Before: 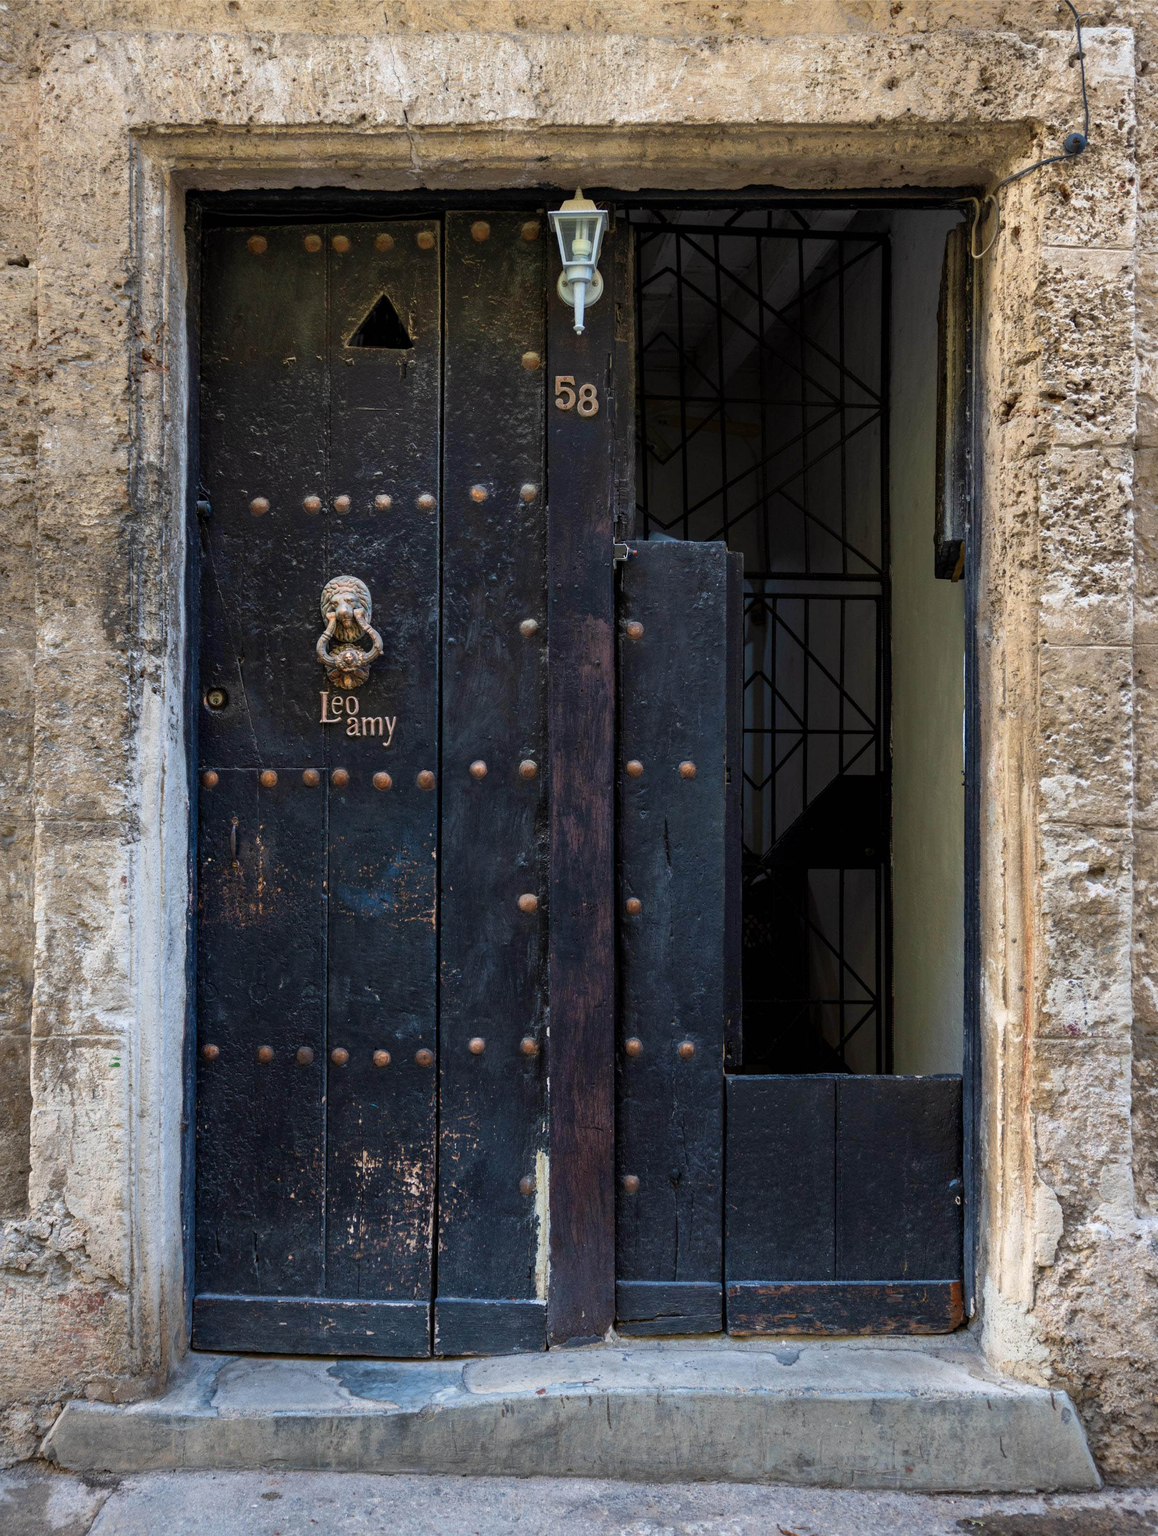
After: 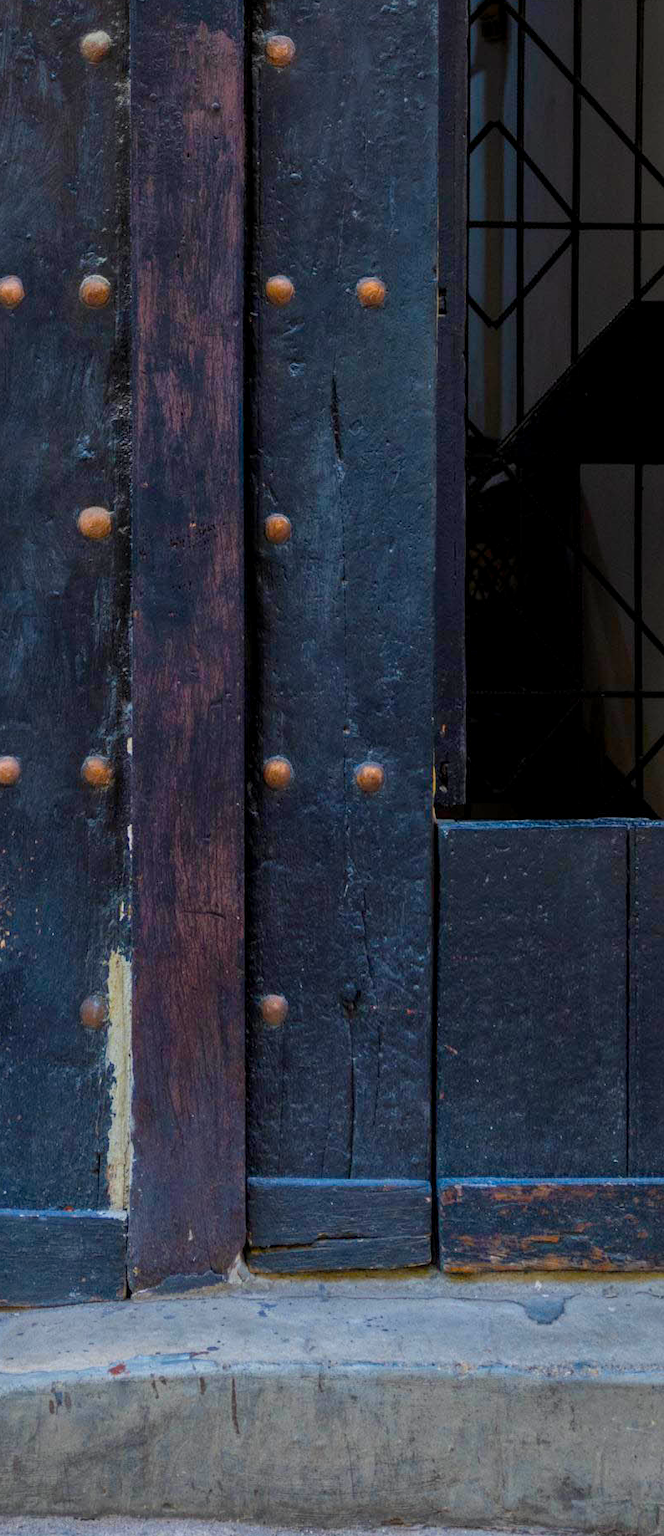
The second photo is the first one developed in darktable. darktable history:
tone equalizer: -8 EV 0.25 EV, -7 EV 0.417 EV, -6 EV 0.417 EV, -5 EV 0.25 EV, -3 EV -0.25 EV, -2 EV -0.417 EV, -1 EV -0.417 EV, +0 EV -0.25 EV, edges refinement/feathering 500, mask exposure compensation -1.57 EV, preserve details guided filter
local contrast: detail 110%
crop: left 40.878%, top 39.176%, right 25.993%, bottom 3.081%
color balance rgb: linear chroma grading › global chroma 15%, perceptual saturation grading › global saturation 30%
